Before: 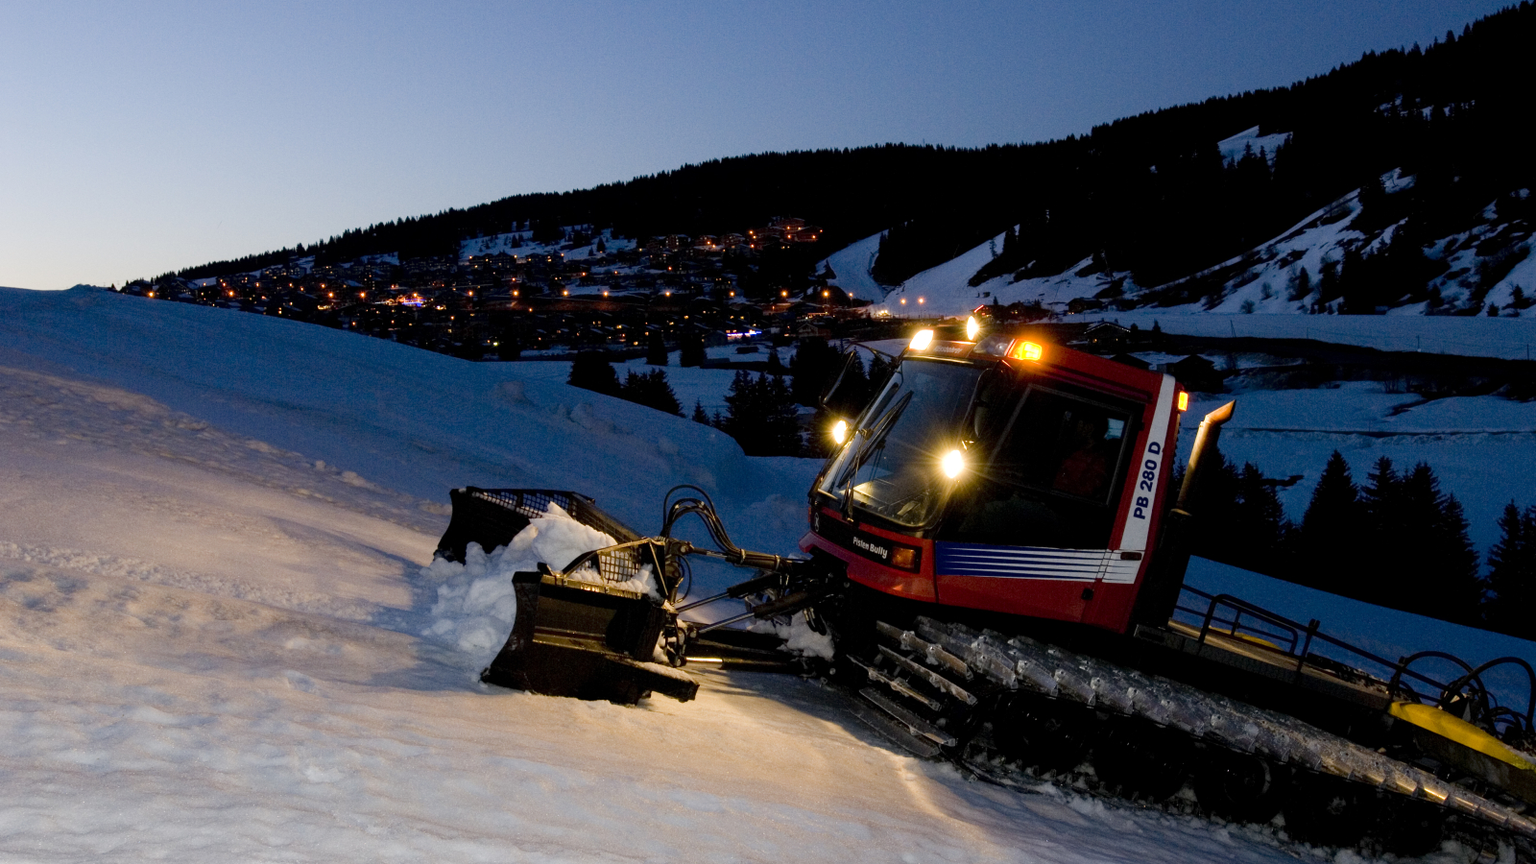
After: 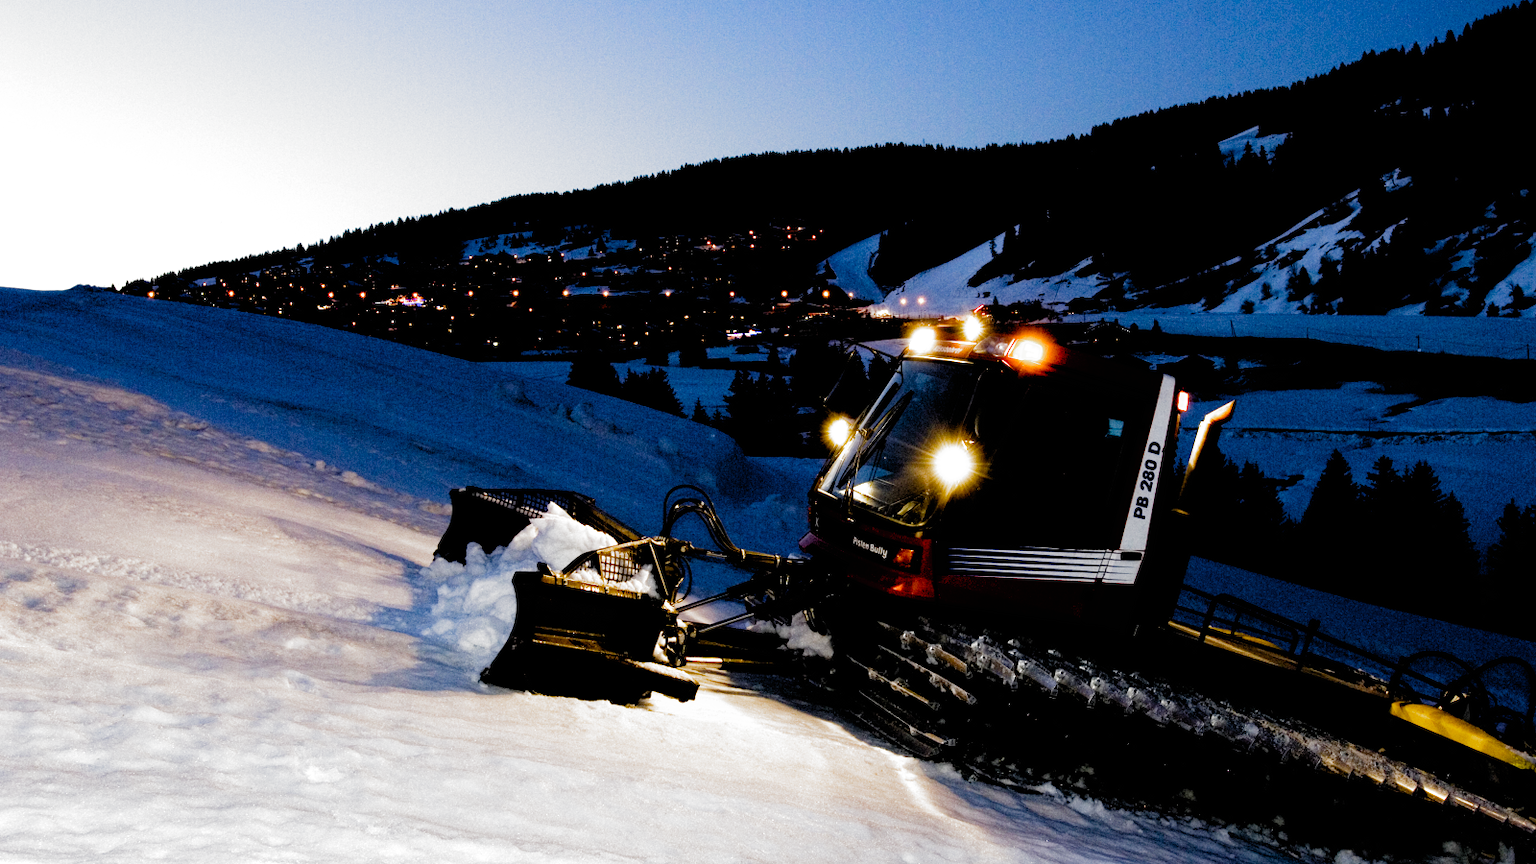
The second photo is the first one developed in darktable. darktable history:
exposure: exposure 0.699 EV, compensate exposure bias true, compensate highlight preservation false
filmic rgb: black relative exposure -3.52 EV, white relative exposure 2.25 EV, hardness 3.41, add noise in highlights 0, preserve chrominance no, color science v3 (2019), use custom middle-gray values true, iterations of high-quality reconstruction 0, contrast in highlights soft
